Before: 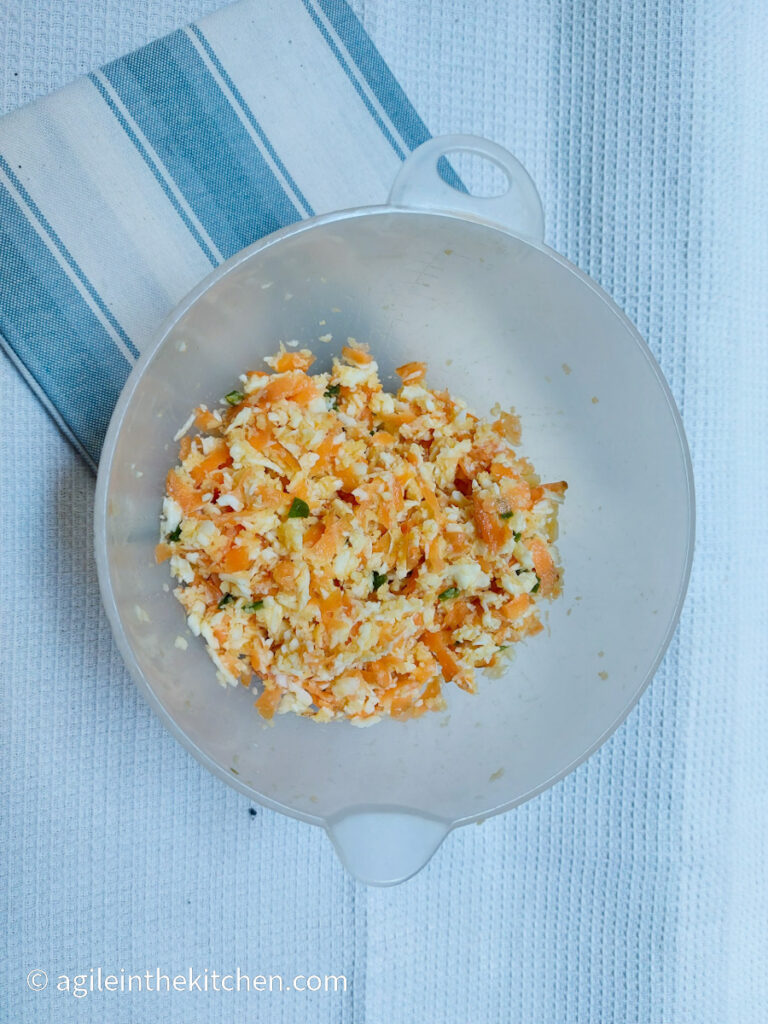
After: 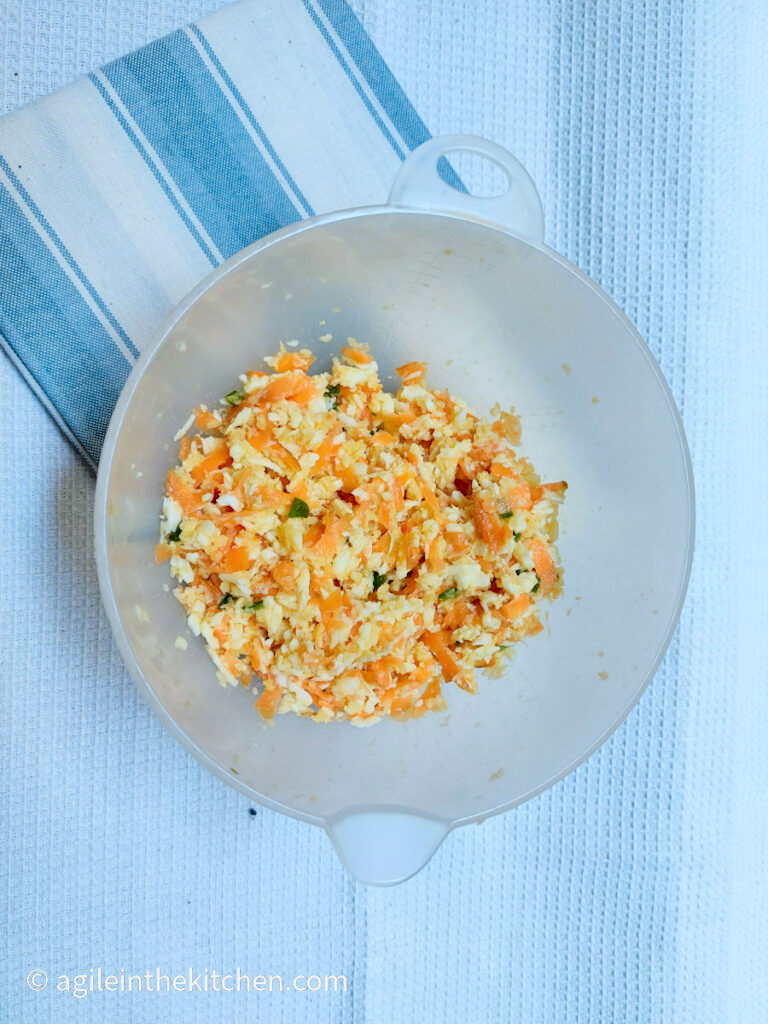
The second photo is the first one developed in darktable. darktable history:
tone curve: curves: ch0 [(0, 0.021) (0.049, 0.044) (0.152, 0.14) (0.328, 0.377) (0.473, 0.543) (0.641, 0.705) (0.85, 0.894) (1, 0.969)]; ch1 [(0, 0) (0.302, 0.331) (0.433, 0.432) (0.472, 0.47) (0.502, 0.503) (0.527, 0.521) (0.564, 0.58) (0.614, 0.626) (0.677, 0.701) (0.859, 0.885) (1, 1)]; ch2 [(0, 0) (0.33, 0.301) (0.447, 0.44) (0.487, 0.496) (0.502, 0.516) (0.535, 0.563) (0.565, 0.593) (0.608, 0.638) (1, 1)], color space Lab, independent channels, preserve colors none
